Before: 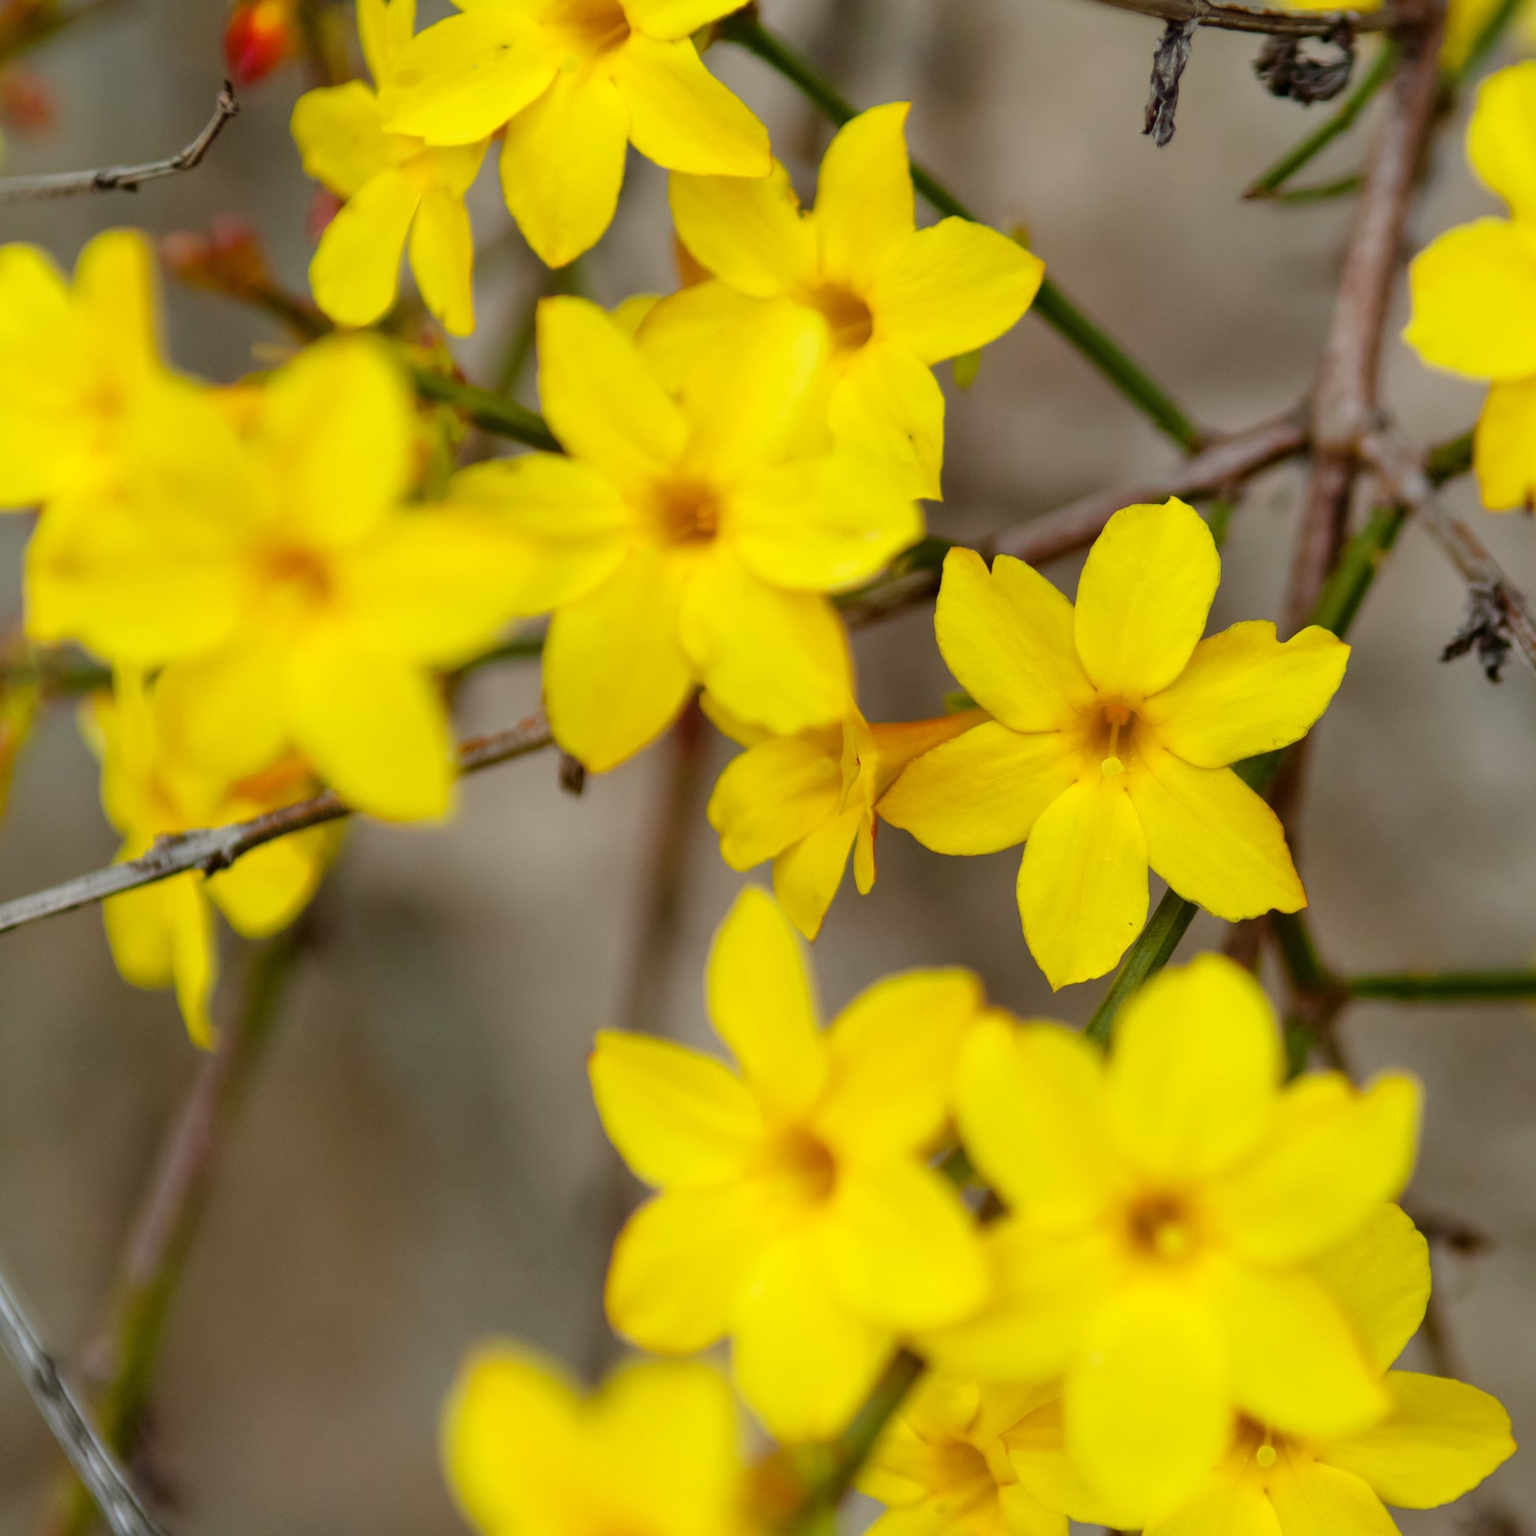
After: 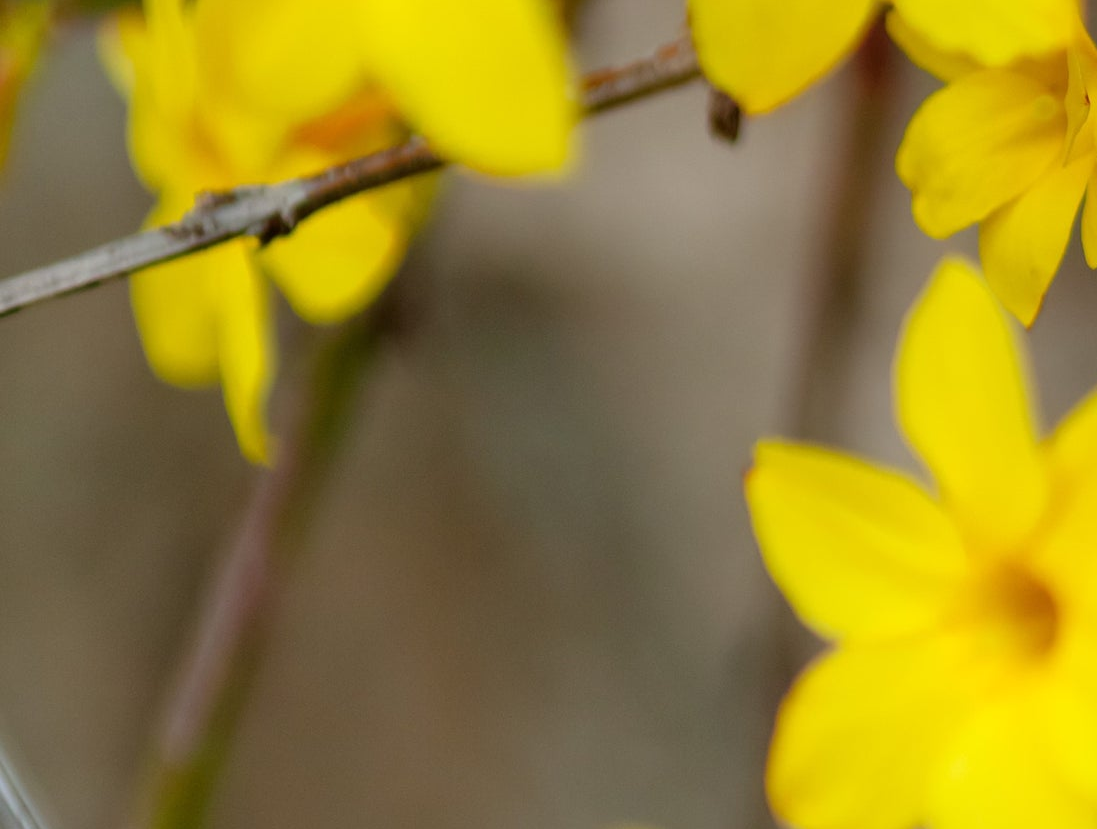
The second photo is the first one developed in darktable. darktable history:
crop: top 44.483%, right 43.593%, bottom 12.892%
